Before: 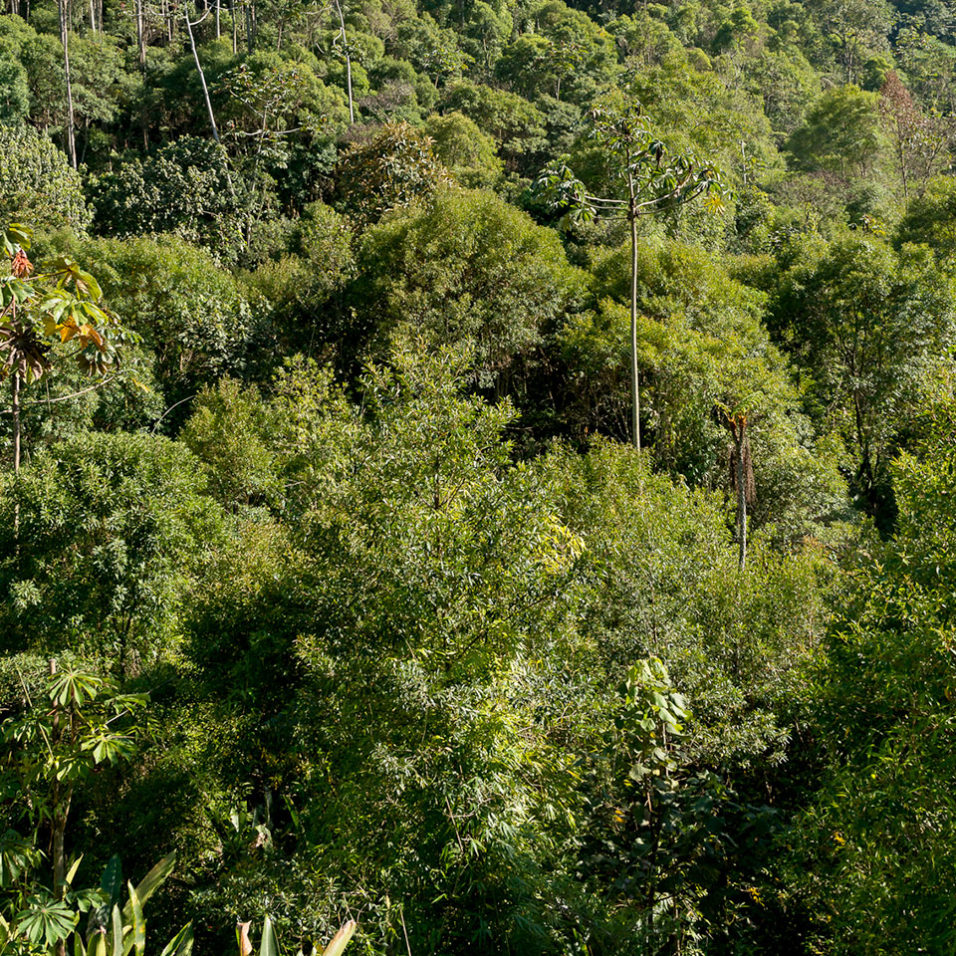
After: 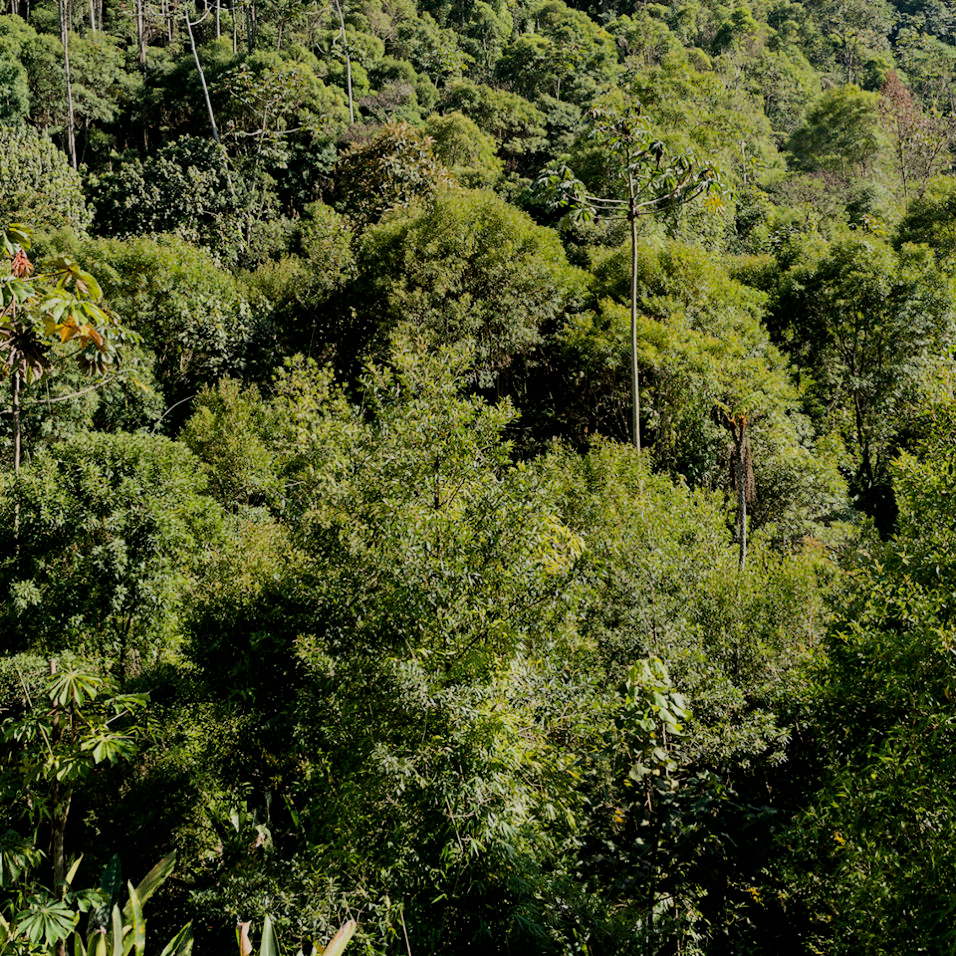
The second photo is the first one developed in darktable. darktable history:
filmic rgb: black relative exposure -9.24 EV, white relative exposure 6.81 EV, hardness 3.08, contrast 1.059
haze removal: compatibility mode true, adaptive false
